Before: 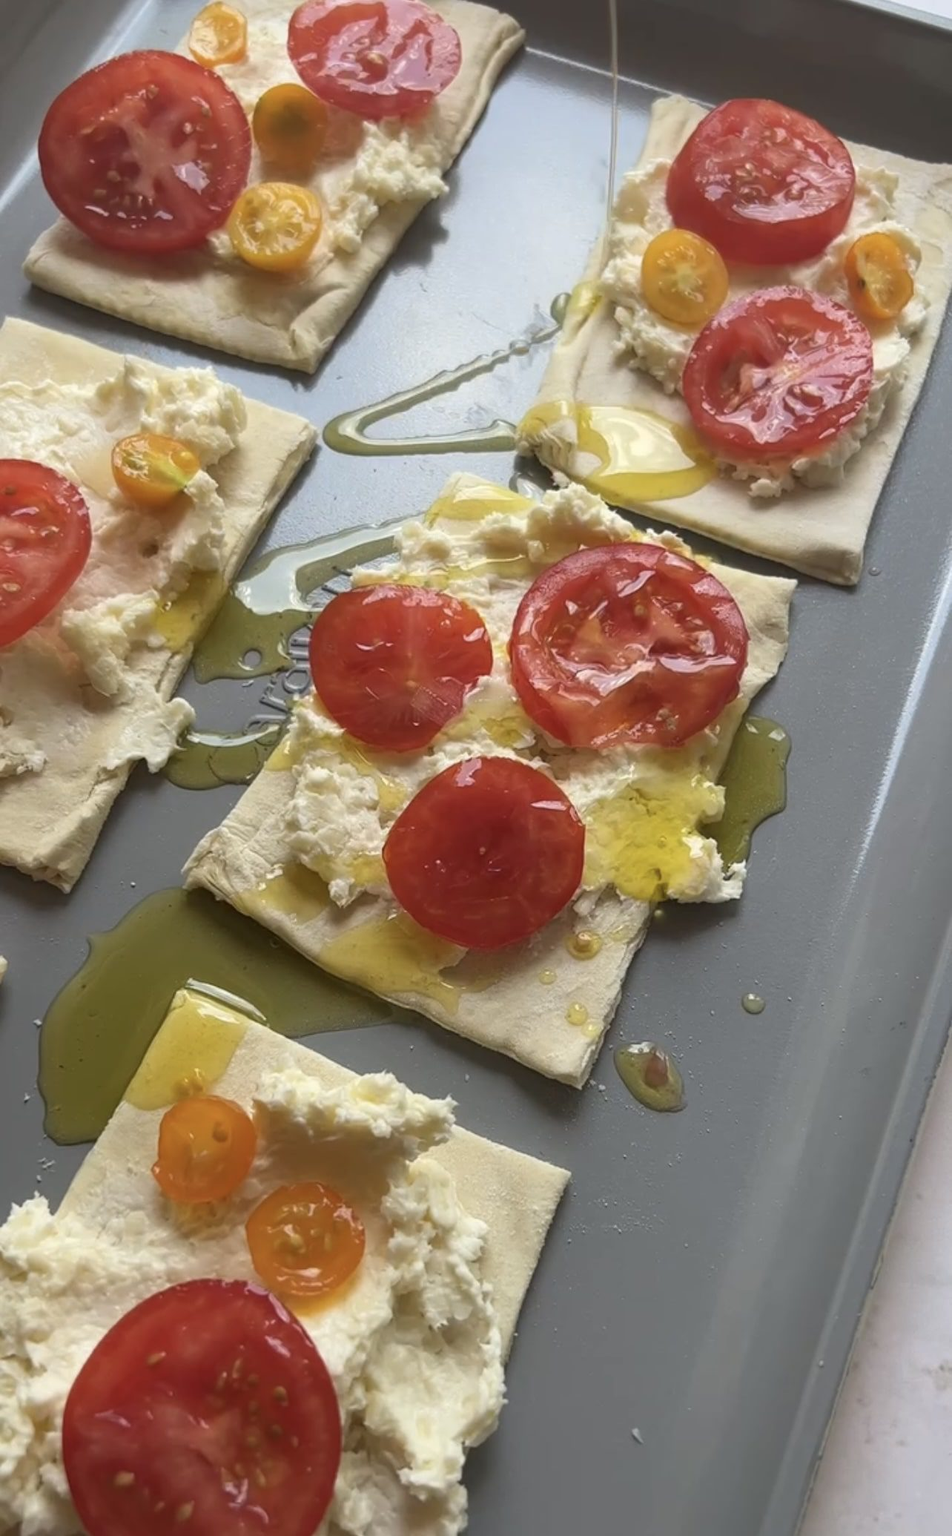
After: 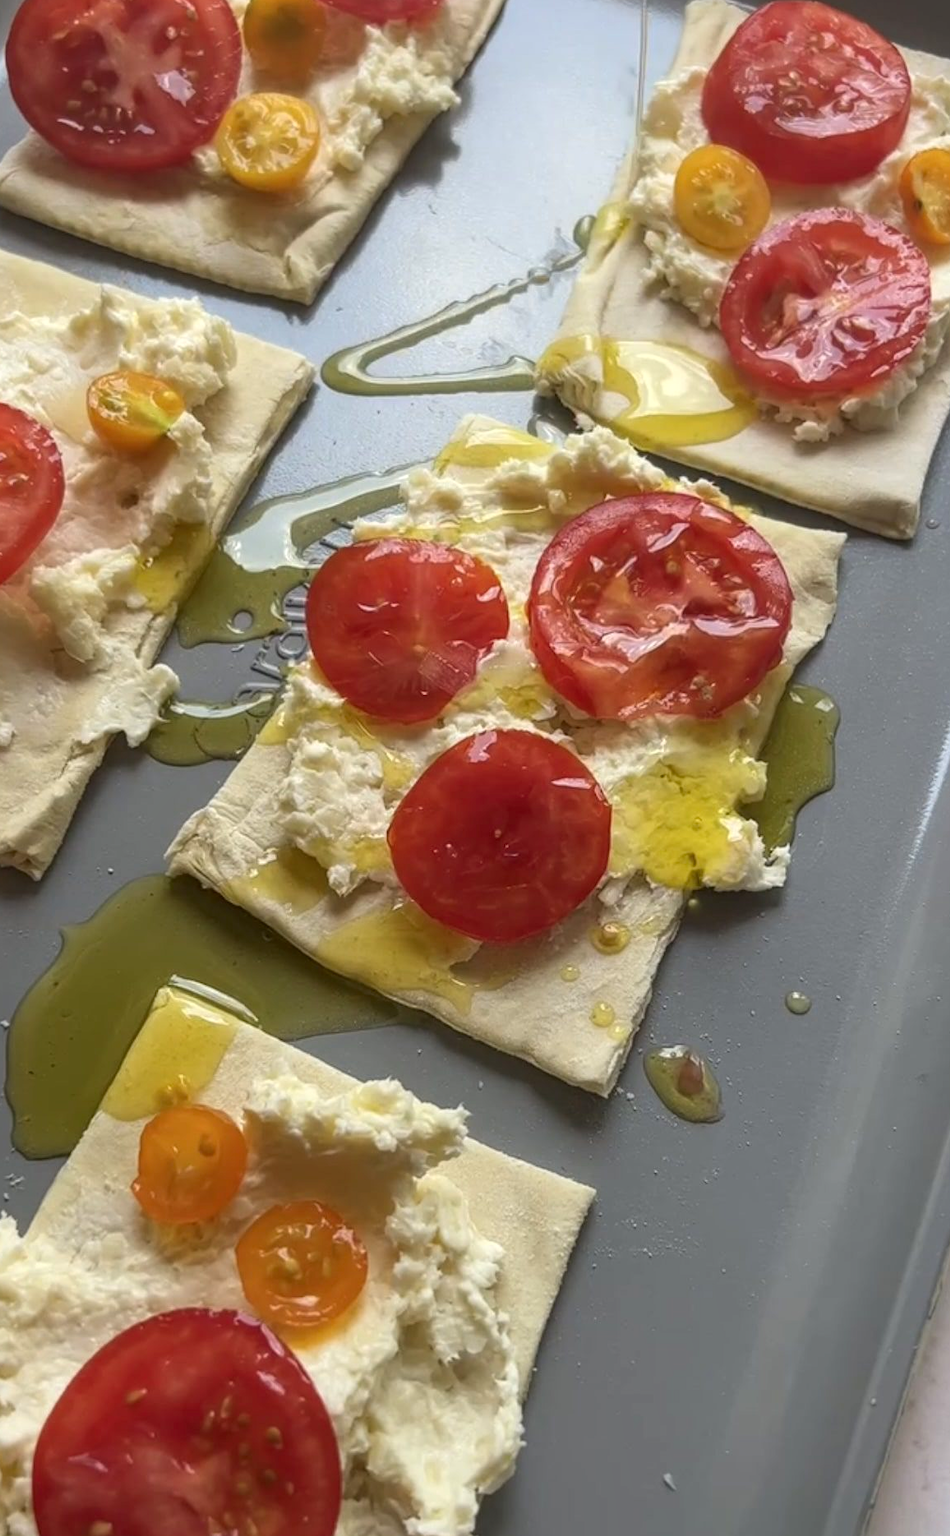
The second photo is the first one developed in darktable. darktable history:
local contrast: detail 118%
contrast brightness saturation: contrast 0.042, saturation 0.158
crop: left 3.559%, top 6.451%, right 6.33%, bottom 3.288%
